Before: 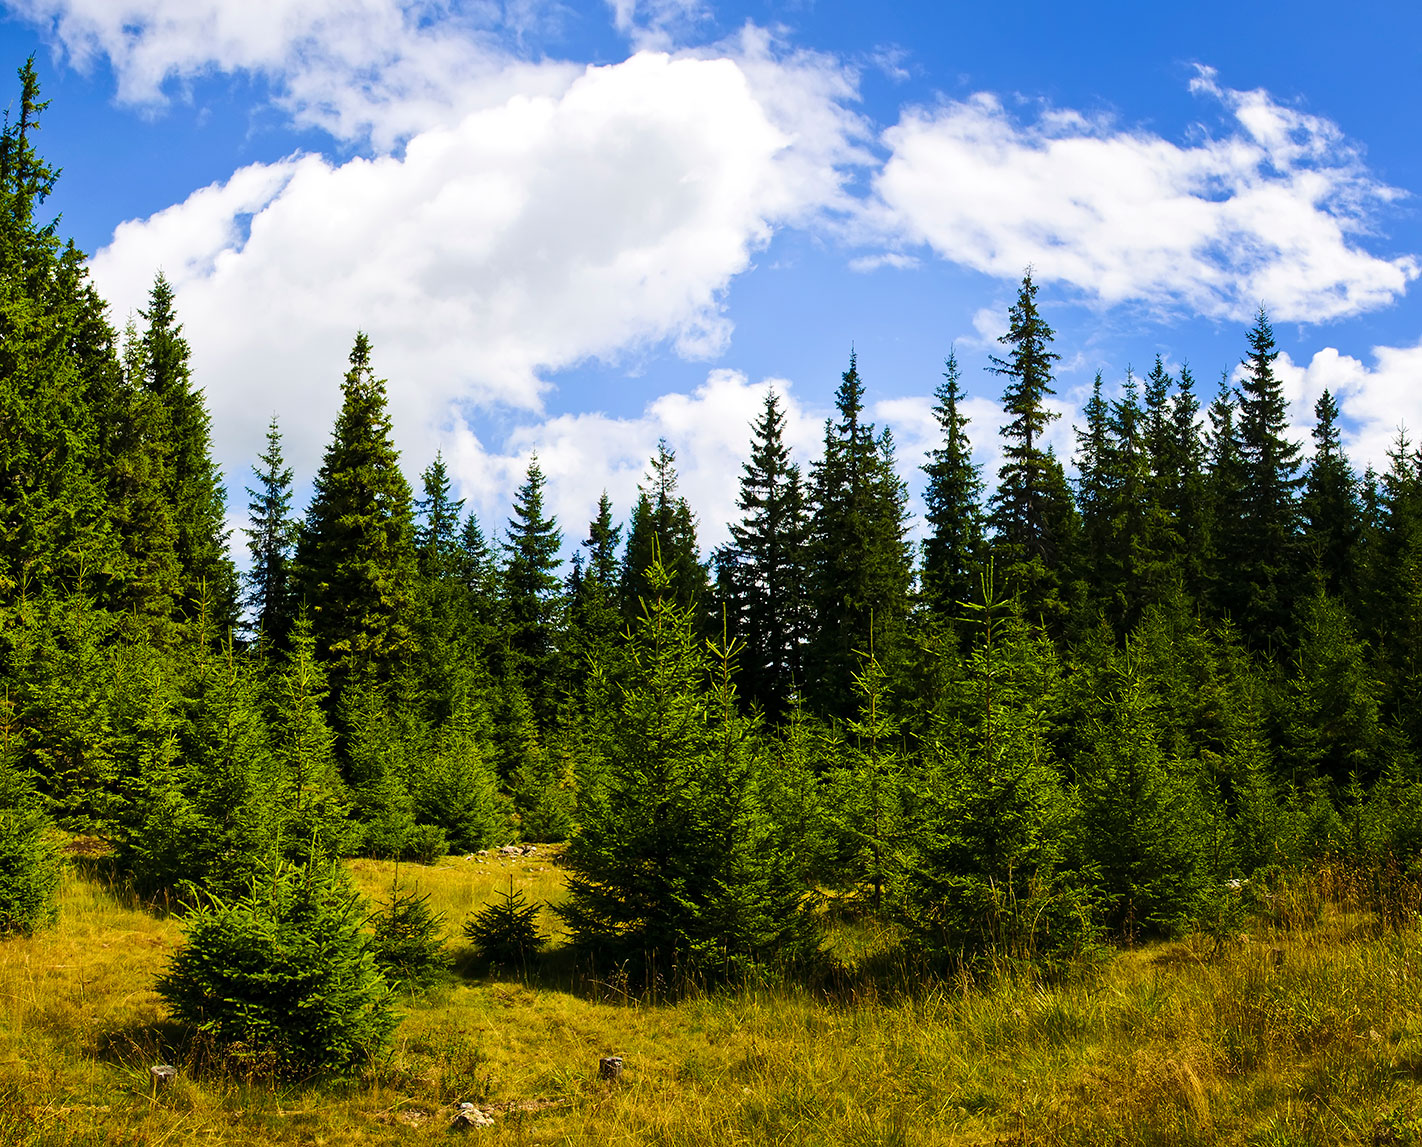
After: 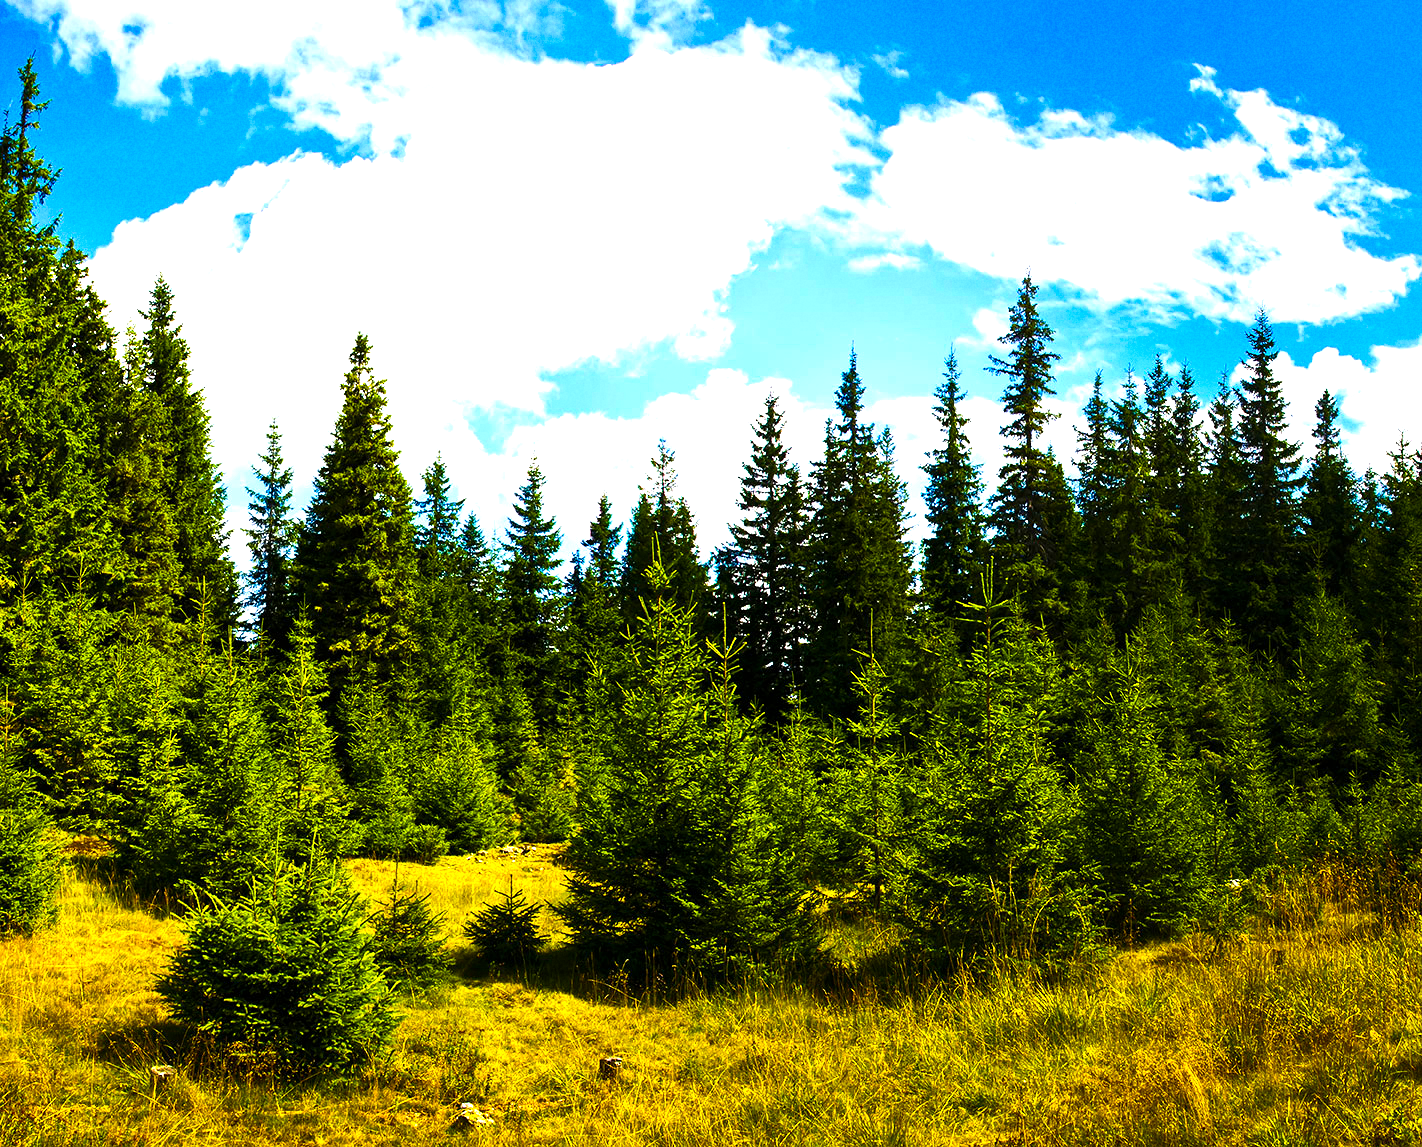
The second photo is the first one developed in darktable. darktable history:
color balance rgb: linear chroma grading › global chroma 9%, perceptual saturation grading › global saturation 36%, perceptual saturation grading › shadows 35%, perceptual brilliance grading › global brilliance 15%, perceptual brilliance grading › shadows -35%, global vibrance 15%
exposure: exposure 0.648 EV, compensate highlight preservation false
grain: coarseness 22.88 ISO
